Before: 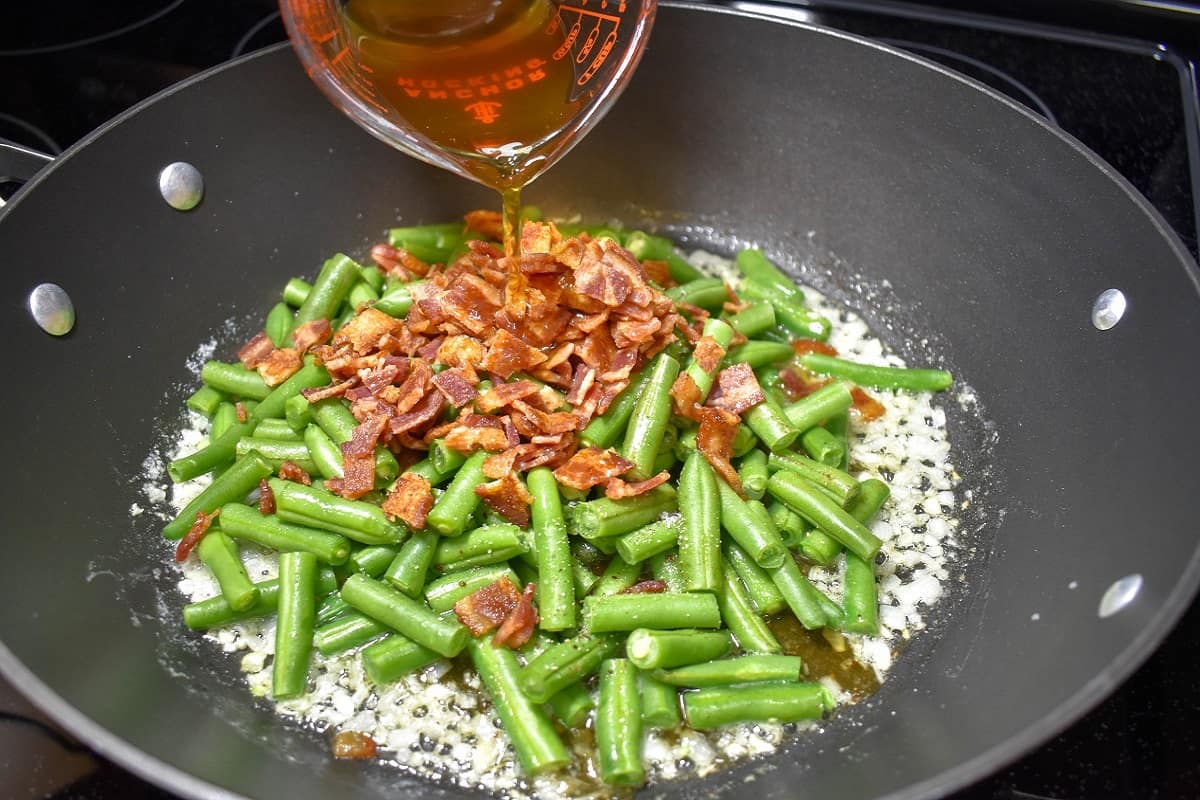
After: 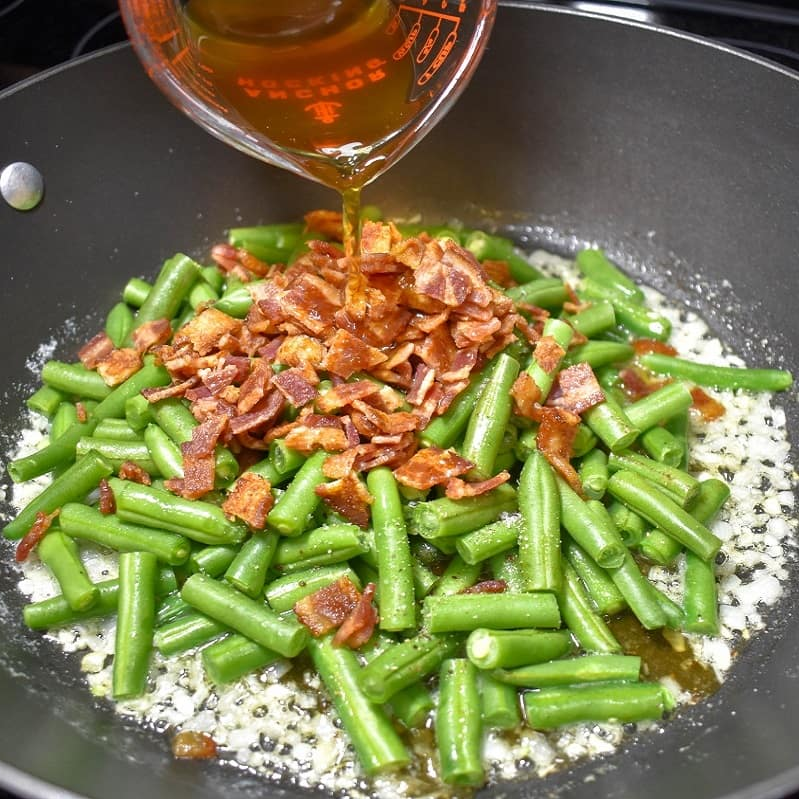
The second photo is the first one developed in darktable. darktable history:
crop and rotate: left 13.37%, right 20.012%
